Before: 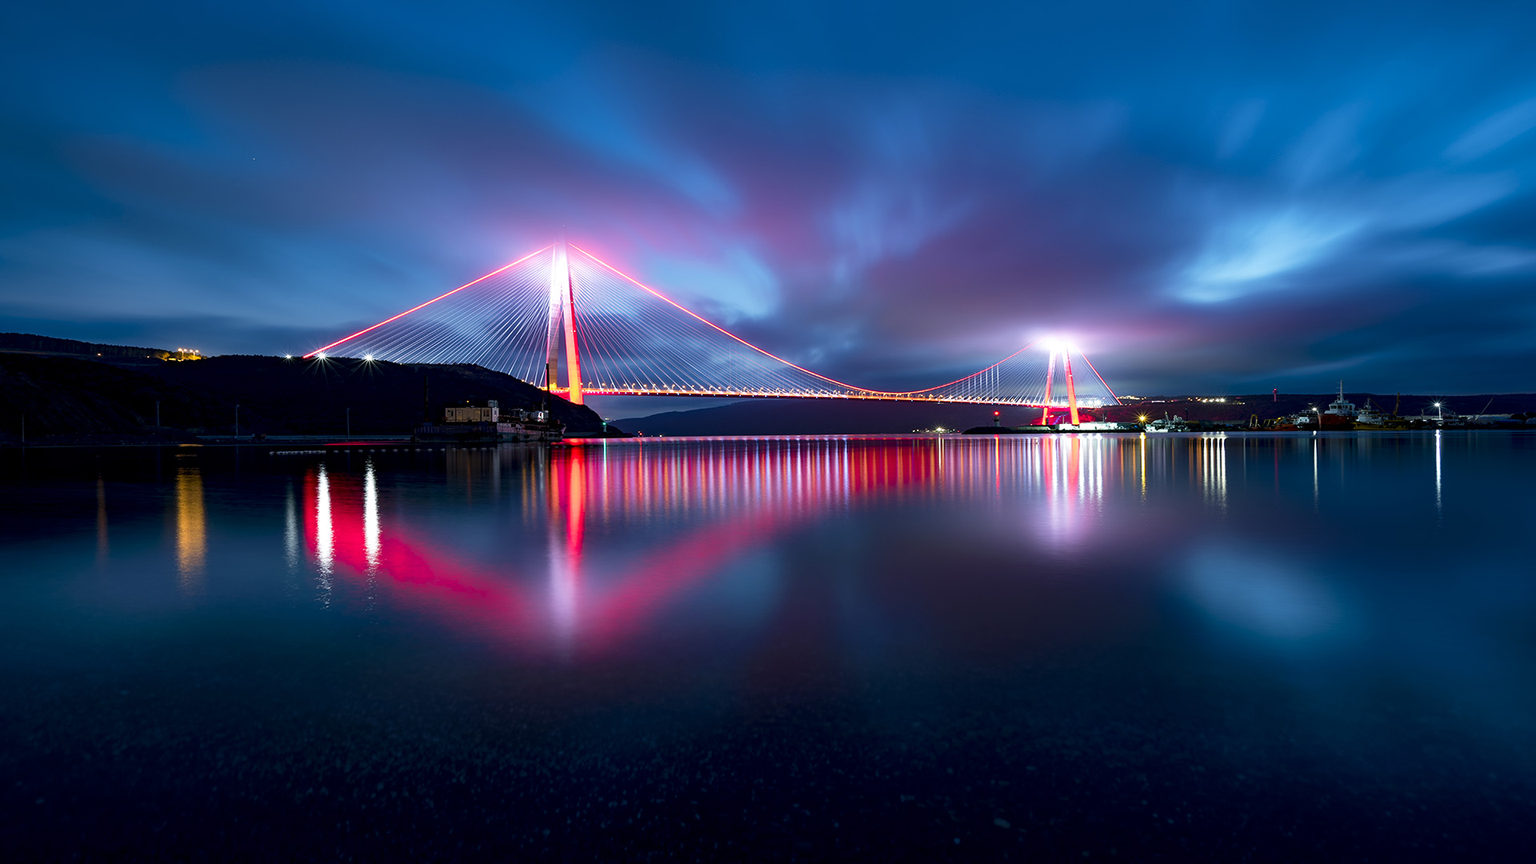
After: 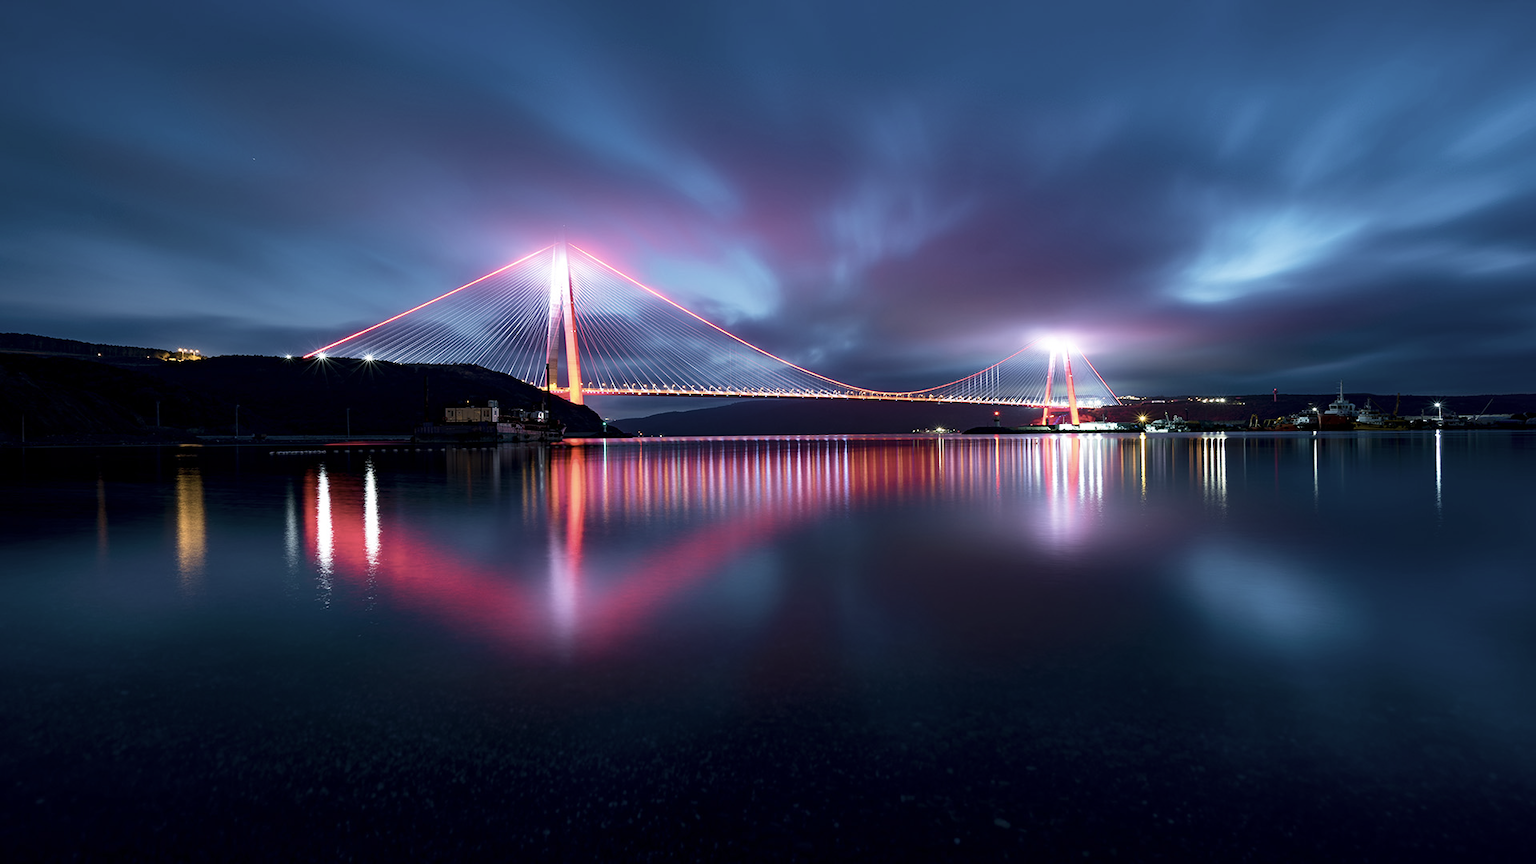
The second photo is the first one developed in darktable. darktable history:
velvia: on, module defaults
contrast brightness saturation: contrast 0.096, saturation -0.352
